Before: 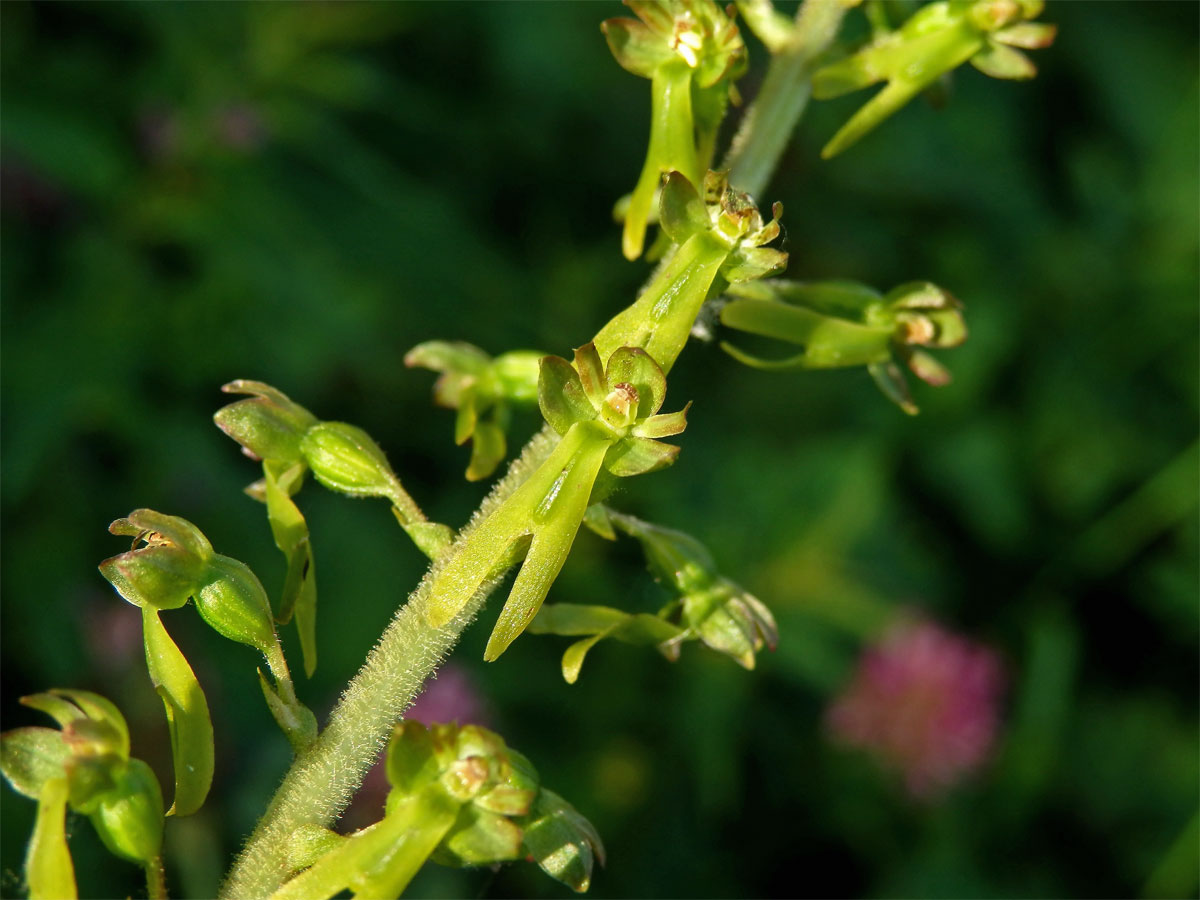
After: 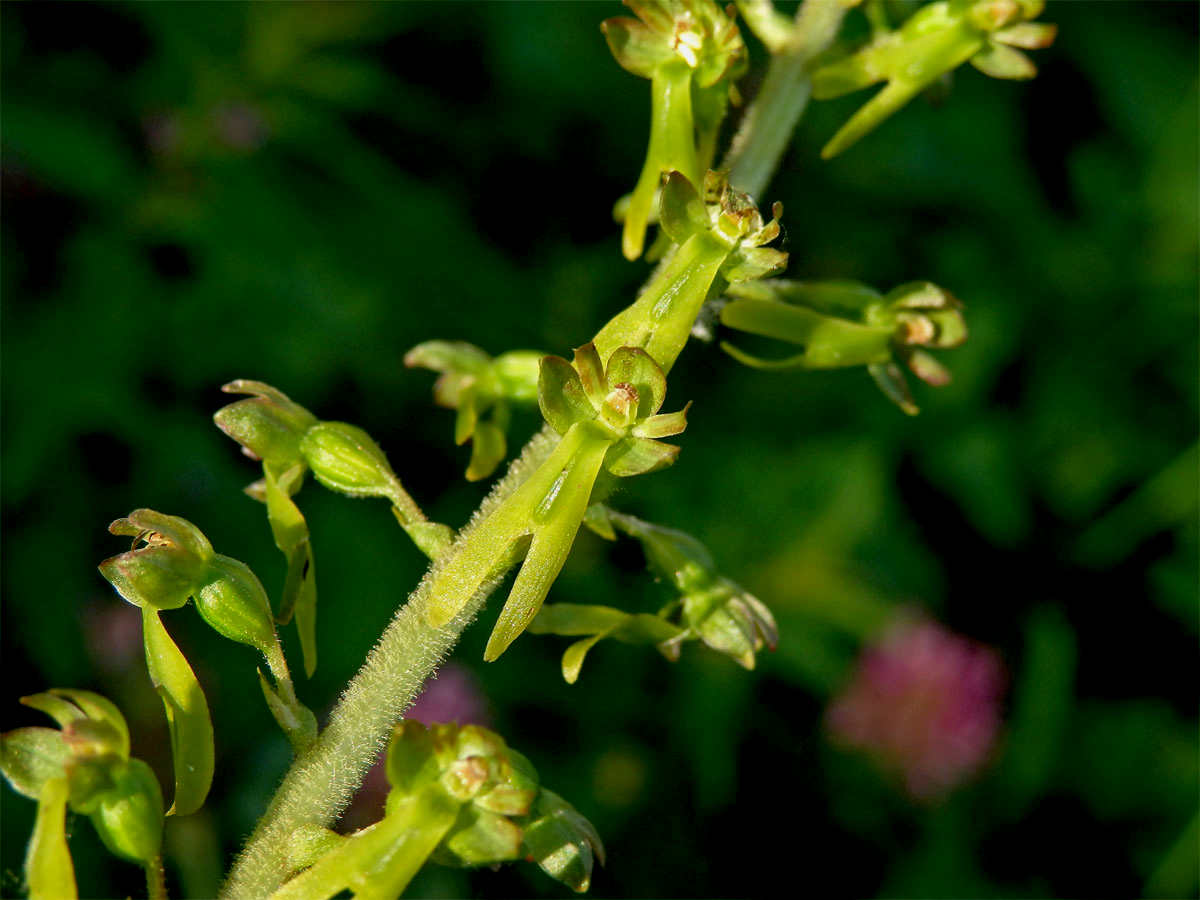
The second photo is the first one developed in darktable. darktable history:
exposure: black level correction 0.009, exposure -0.16 EV, compensate highlight preservation false
